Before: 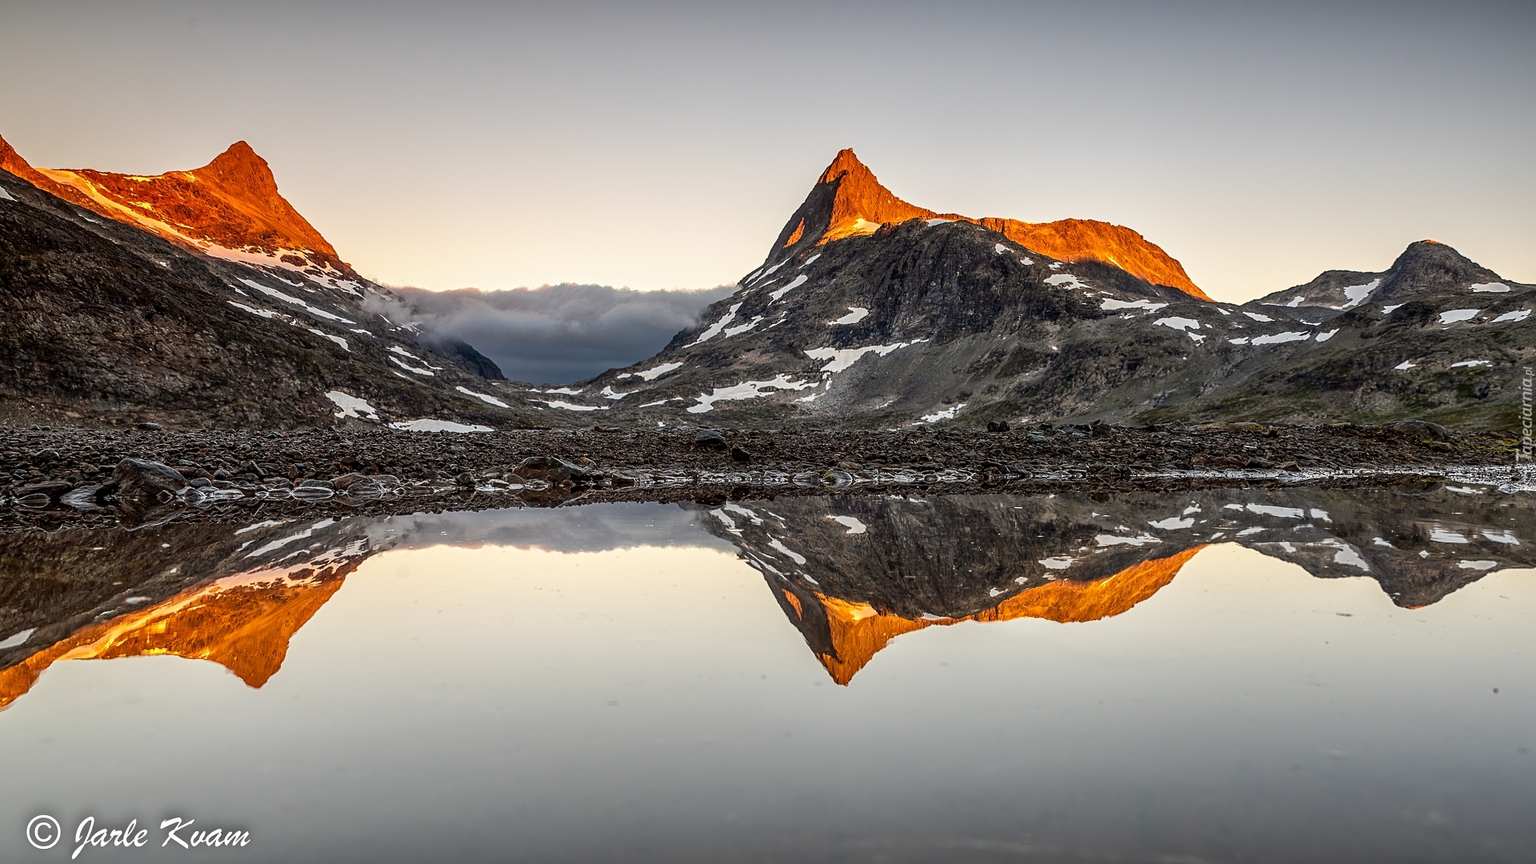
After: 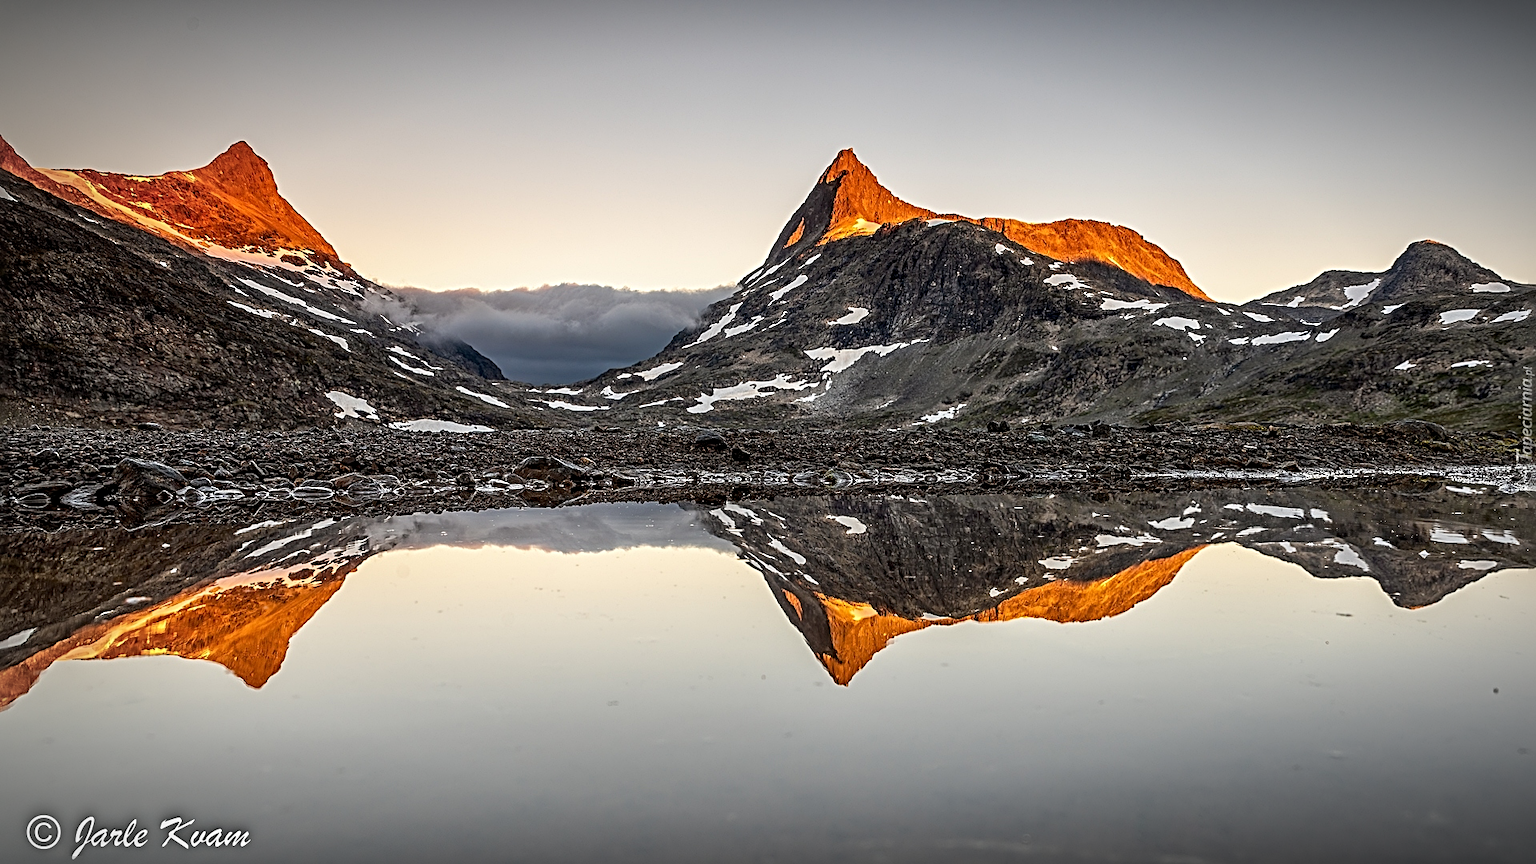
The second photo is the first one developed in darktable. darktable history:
vignetting: fall-off start 87%, automatic ratio true
sharpen: radius 4
